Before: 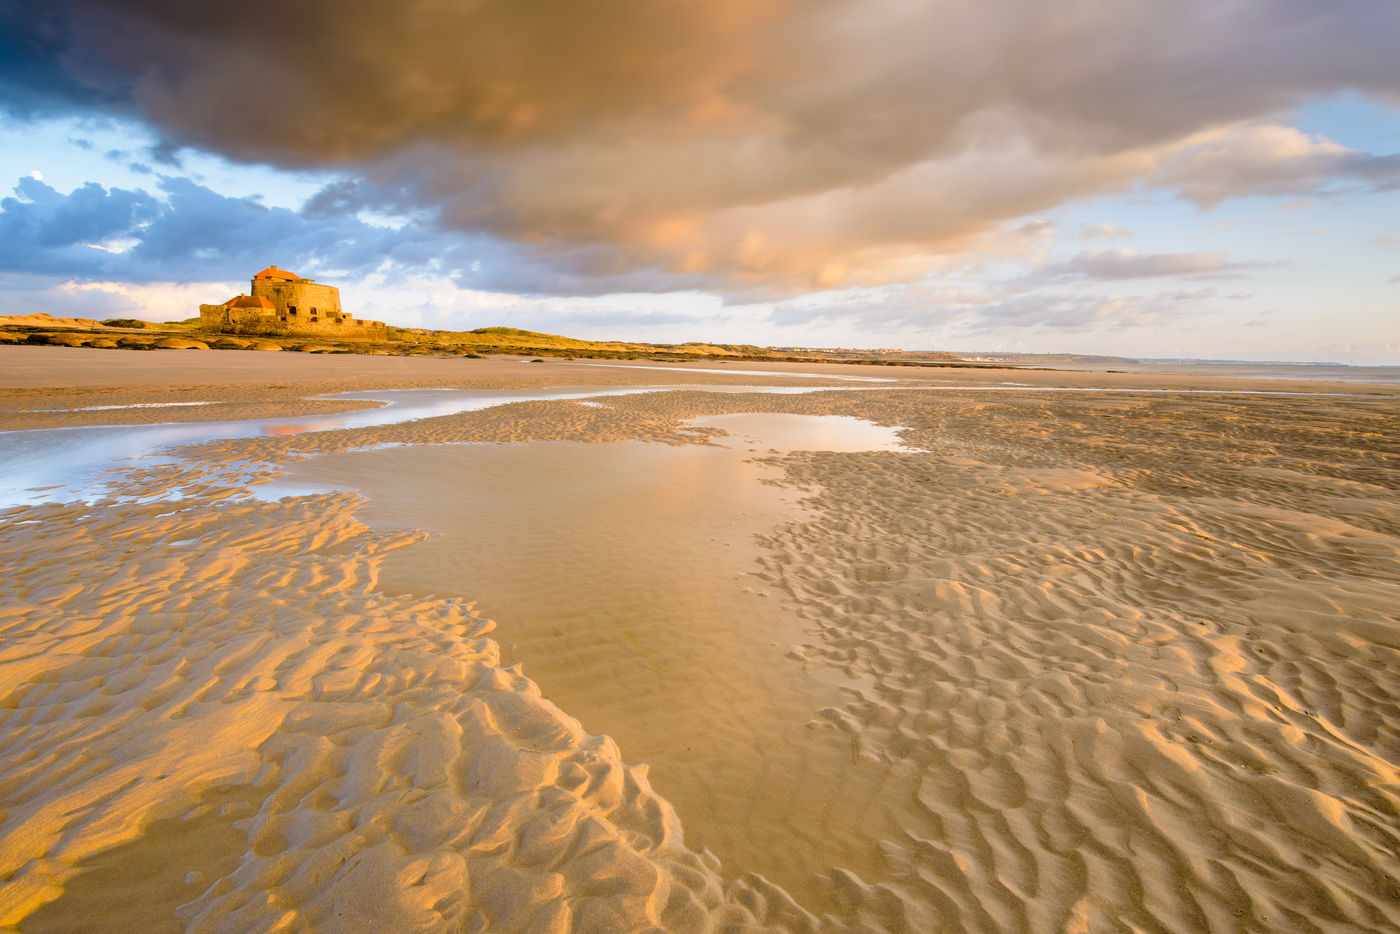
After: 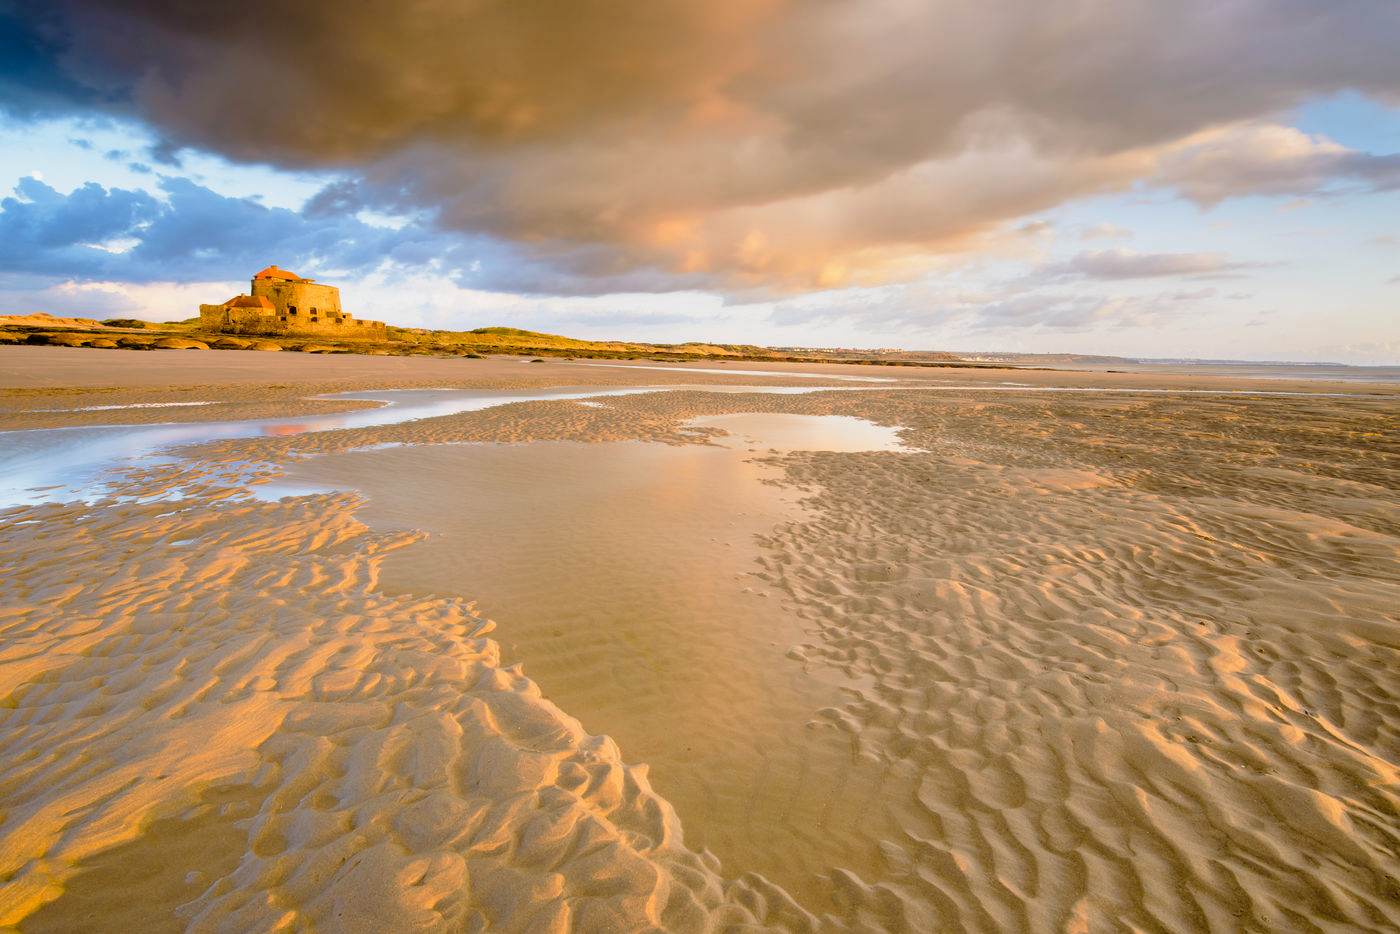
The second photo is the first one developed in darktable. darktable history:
tone curve: curves: ch0 [(0, 0) (0.058, 0.027) (0.214, 0.183) (0.304, 0.288) (0.561, 0.554) (0.687, 0.677) (0.768, 0.768) (0.858, 0.861) (0.986, 0.957)]; ch1 [(0, 0) (0.172, 0.123) (0.312, 0.296) (0.437, 0.429) (0.471, 0.469) (0.502, 0.5) (0.513, 0.515) (0.583, 0.604) (0.631, 0.659) (0.703, 0.721) (0.889, 0.924) (1, 1)]; ch2 [(0, 0) (0.411, 0.424) (0.485, 0.497) (0.502, 0.5) (0.517, 0.511) (0.566, 0.573) (0.622, 0.613) (0.709, 0.677) (1, 1)], preserve colors none
